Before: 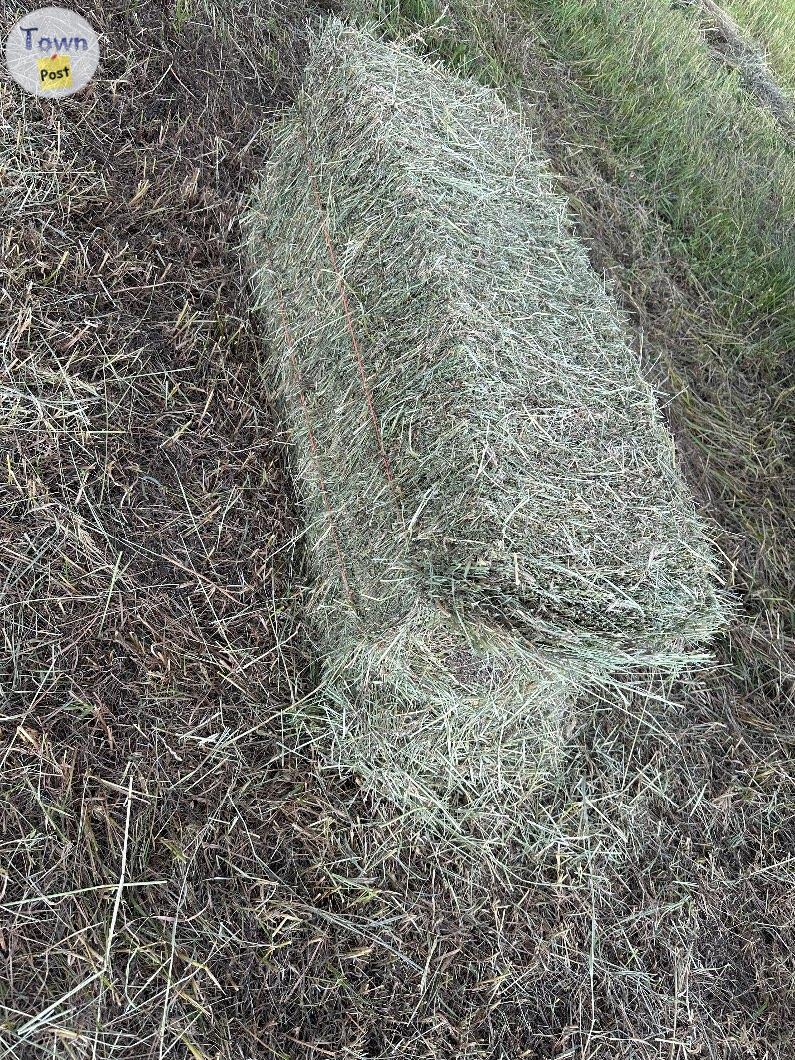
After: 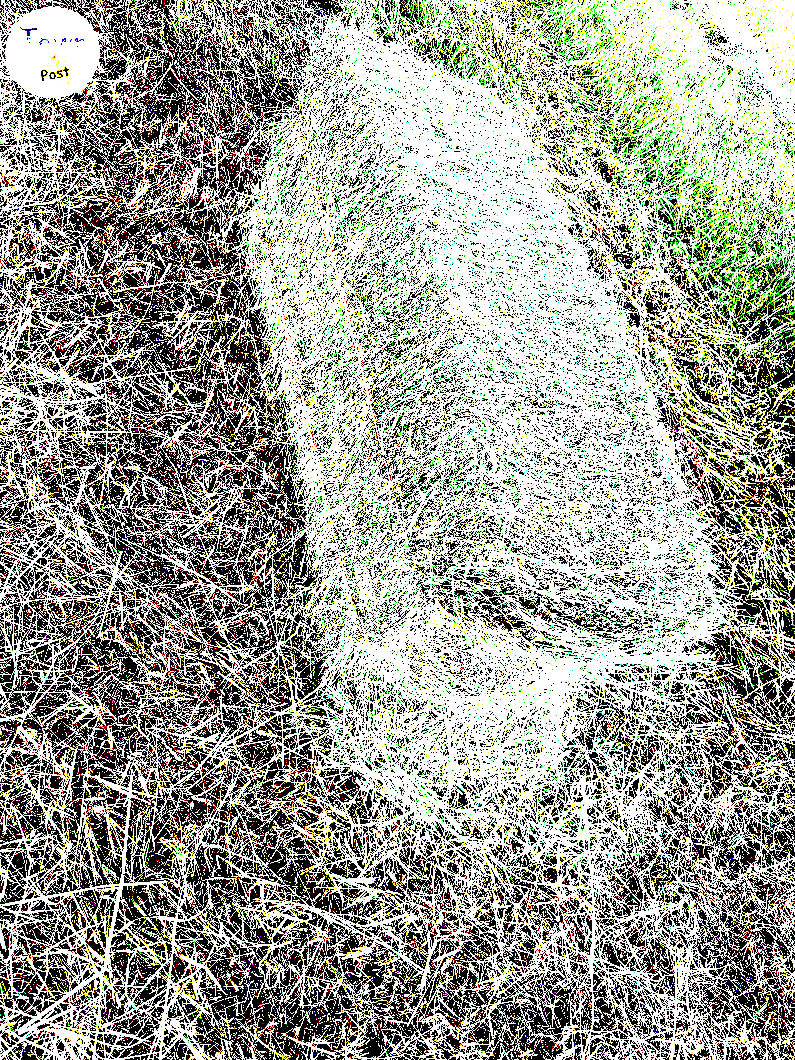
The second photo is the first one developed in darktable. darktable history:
local contrast: highlights 103%, shadows 99%, detail 119%, midtone range 0.2
exposure: black level correction 0.098, exposure 3.072 EV, compensate highlight preservation false
